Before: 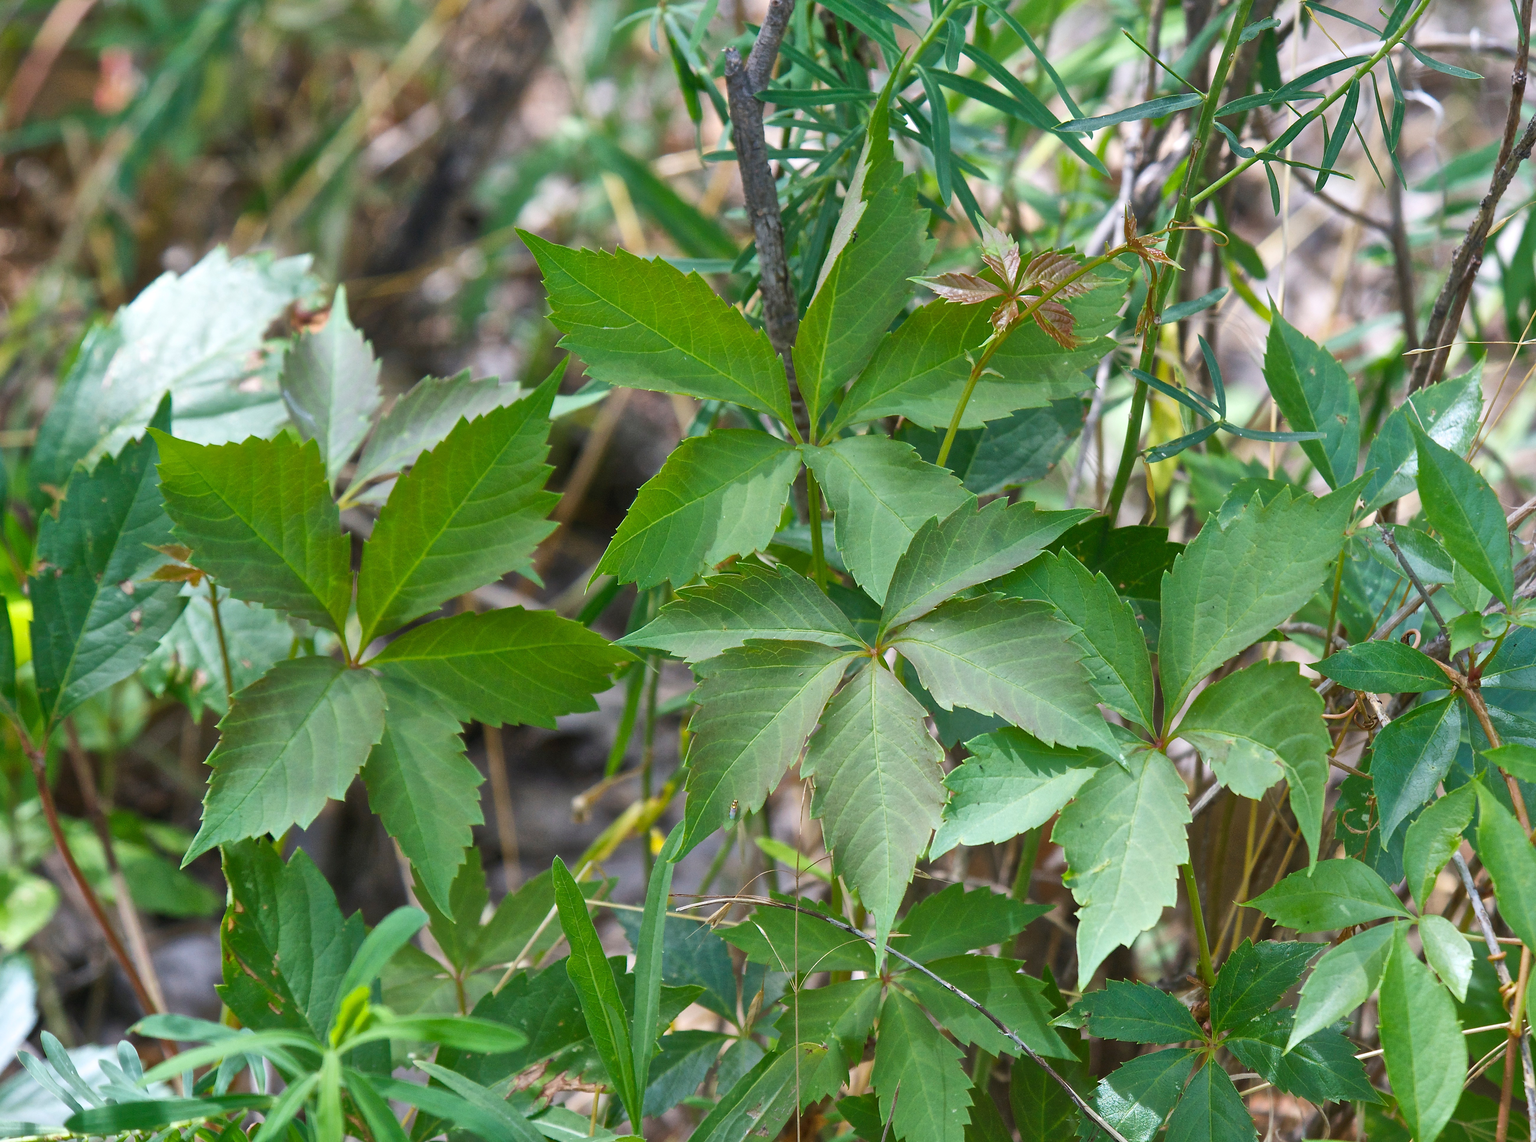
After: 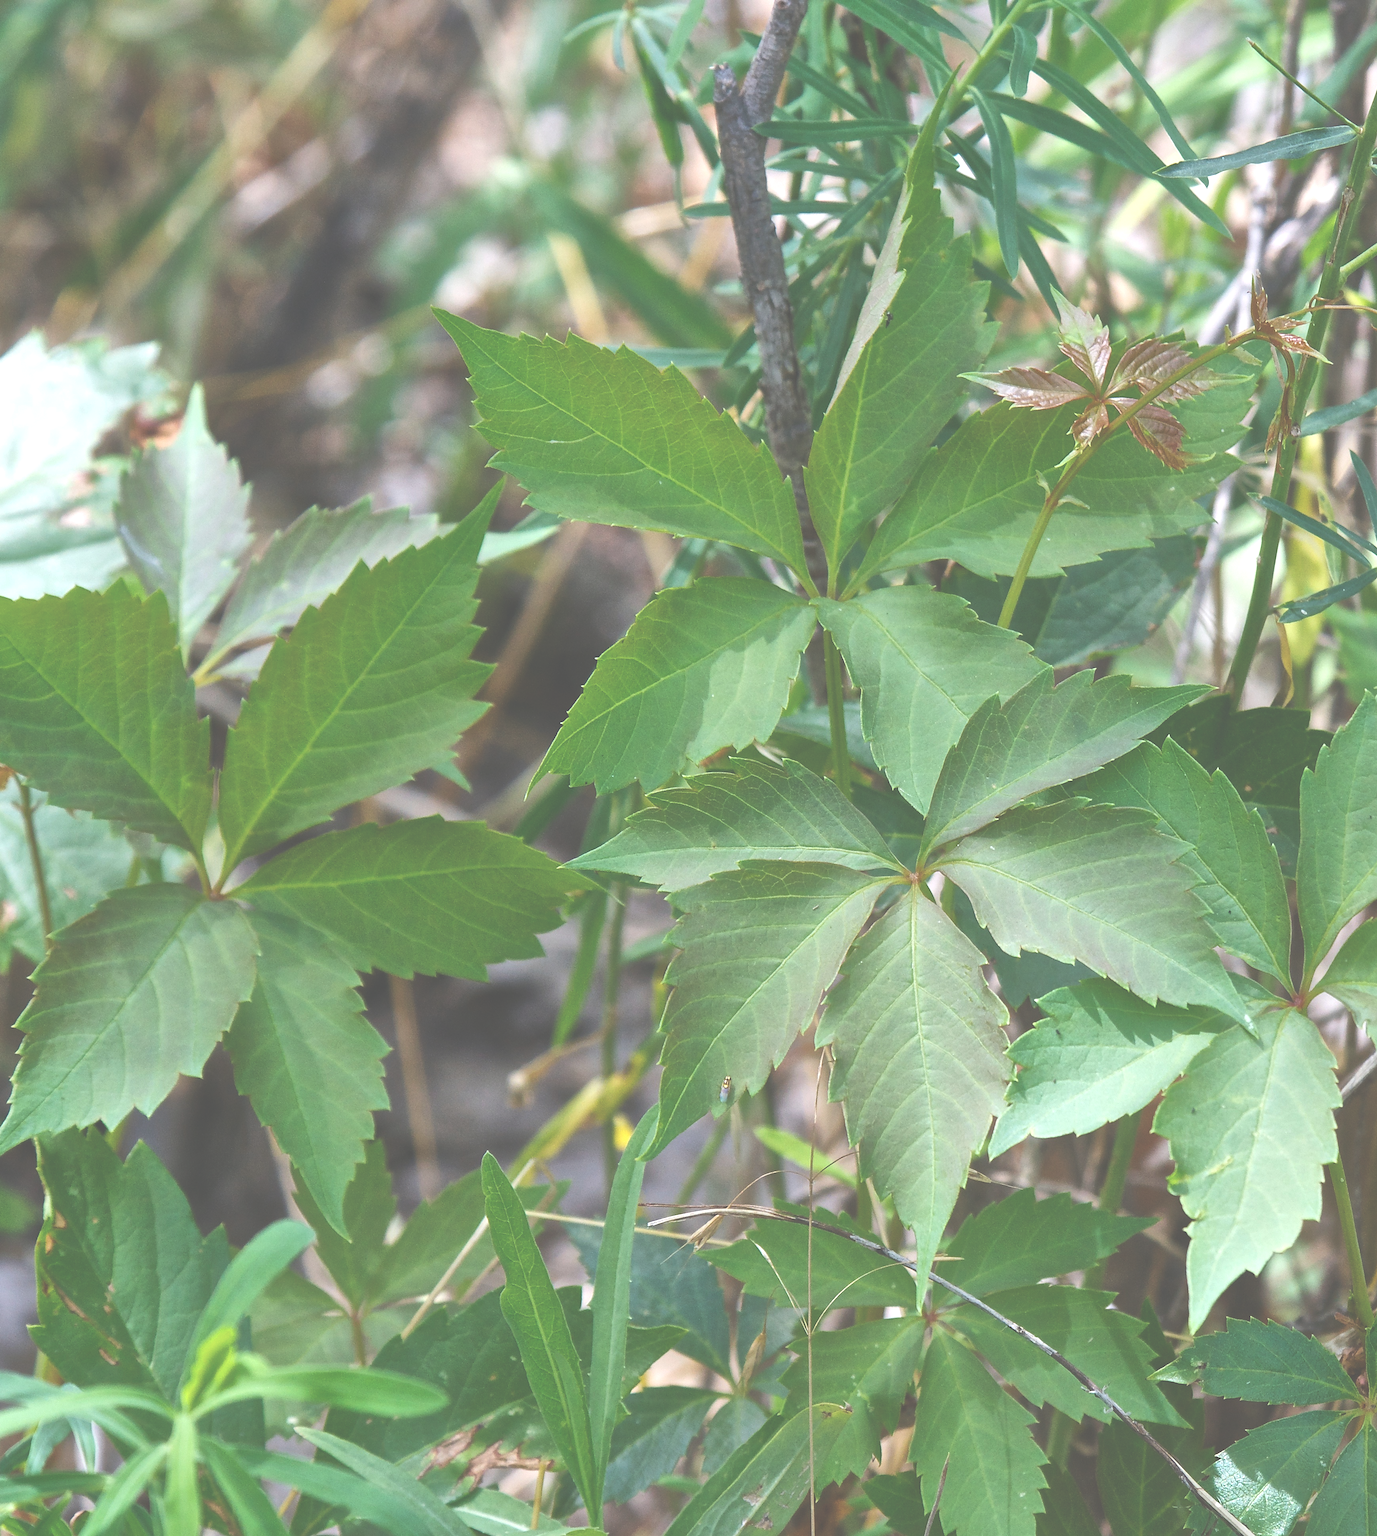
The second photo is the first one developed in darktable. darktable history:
crop and rotate: left 12.673%, right 20.66%
contrast brightness saturation: contrast -0.08, brightness -0.04, saturation -0.11
exposure: black level correction -0.071, exposure 0.5 EV, compensate highlight preservation false
